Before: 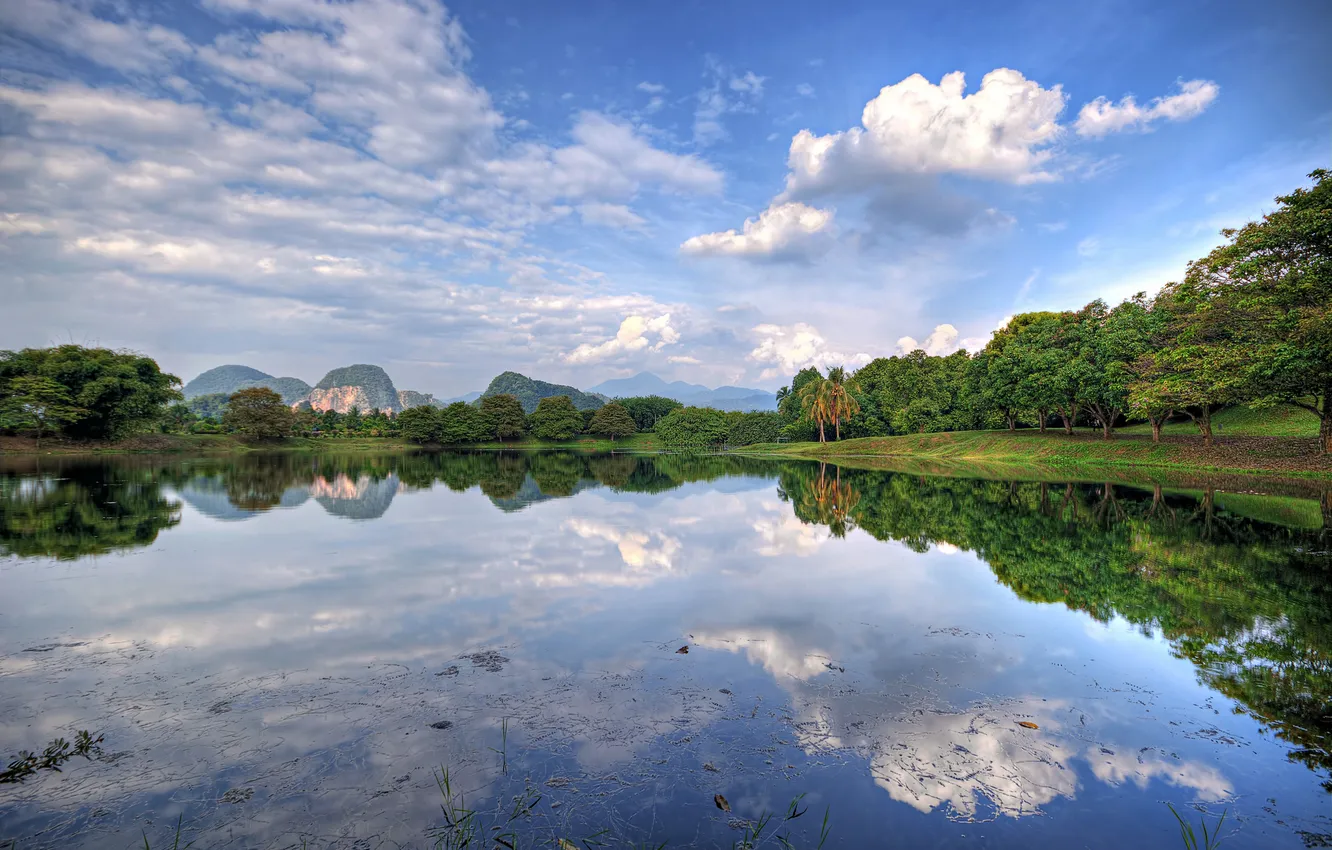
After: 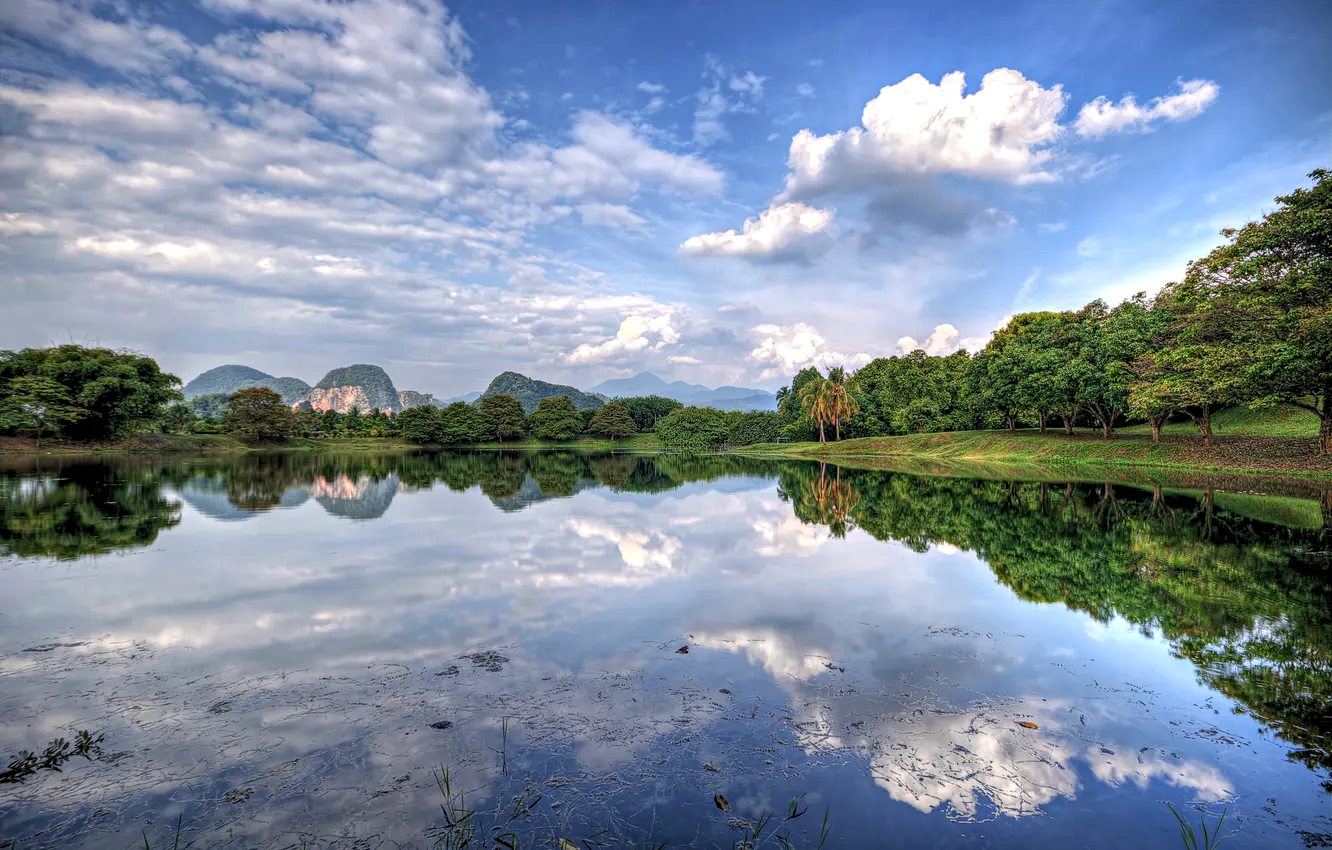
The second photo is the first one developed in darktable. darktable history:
local contrast: highlights 62%, detail 143%, midtone range 0.426
